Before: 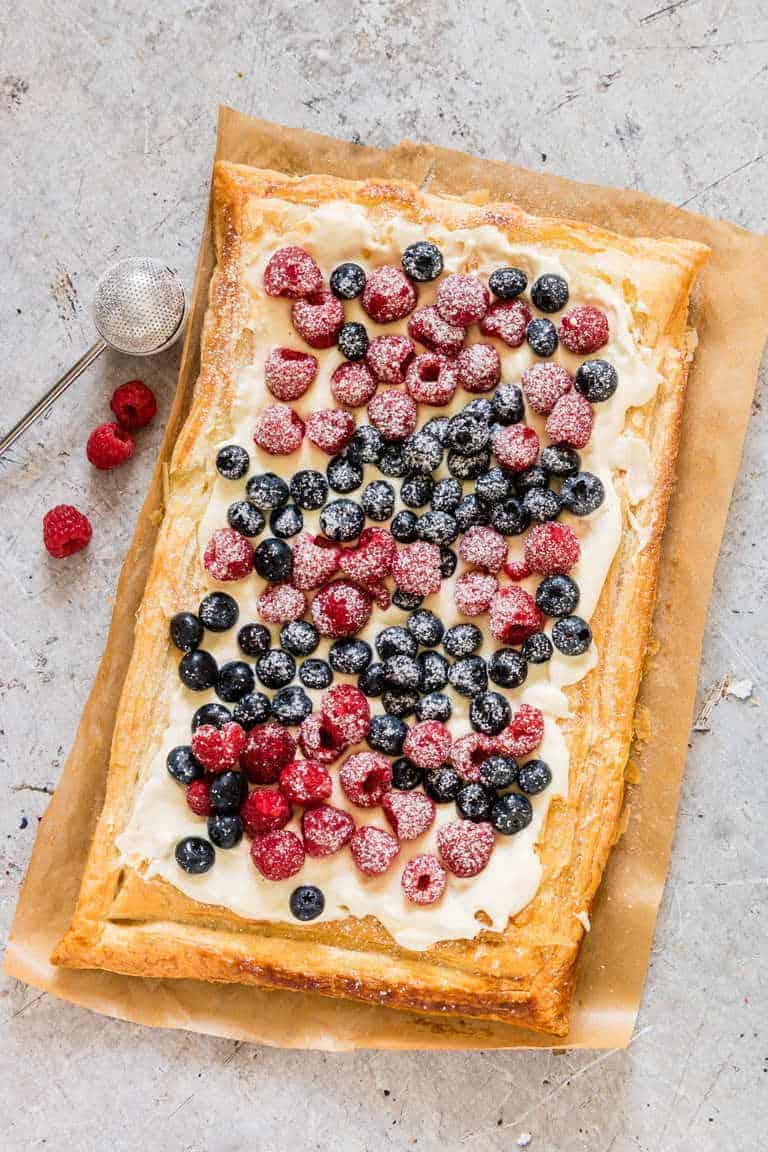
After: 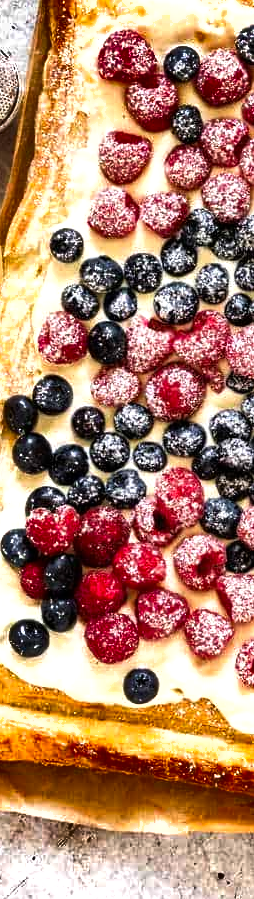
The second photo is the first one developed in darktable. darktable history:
shadows and highlights: white point adjustment -3.67, highlights -63.57, shadows color adjustment 97.67%, soften with gaussian
crop and rotate: left 21.616%, top 18.877%, right 45.249%, bottom 3.001%
tone equalizer: -8 EV -0.721 EV, -7 EV -0.718 EV, -6 EV -0.571 EV, -5 EV -0.407 EV, -3 EV 0.369 EV, -2 EV 0.6 EV, -1 EV 0.692 EV, +0 EV 0.749 EV
